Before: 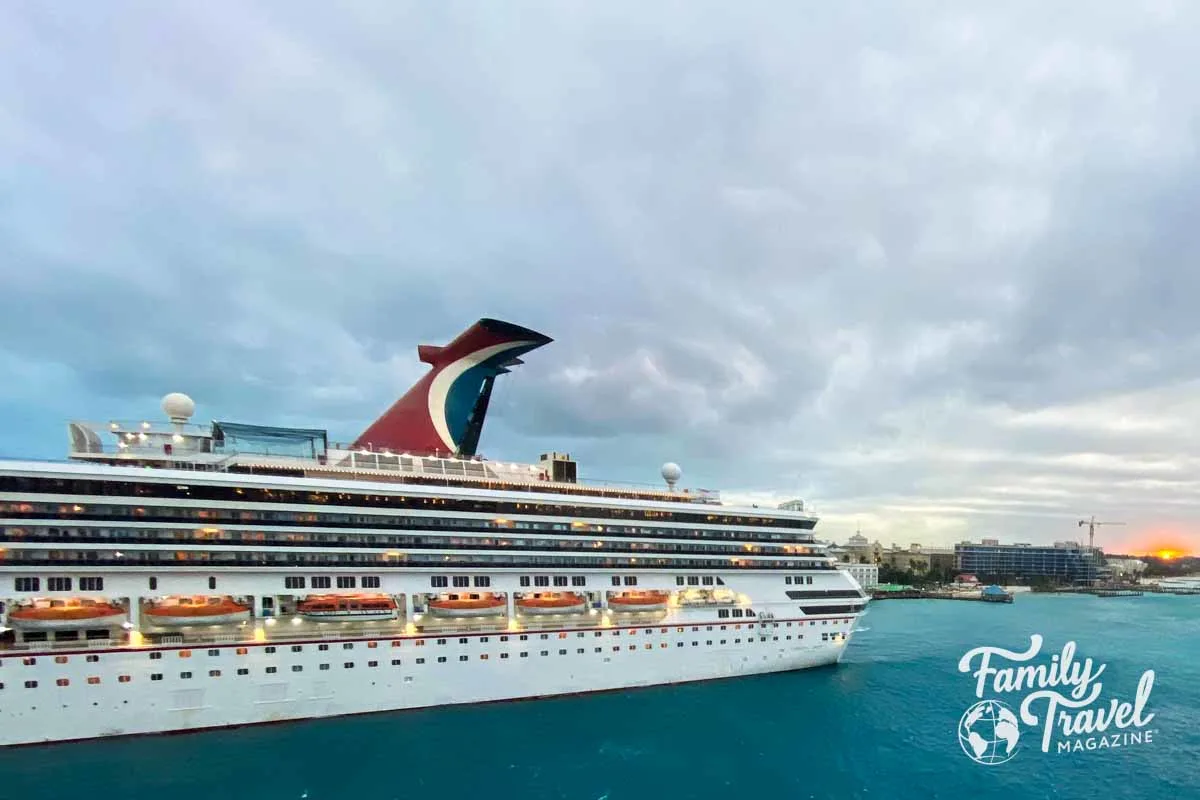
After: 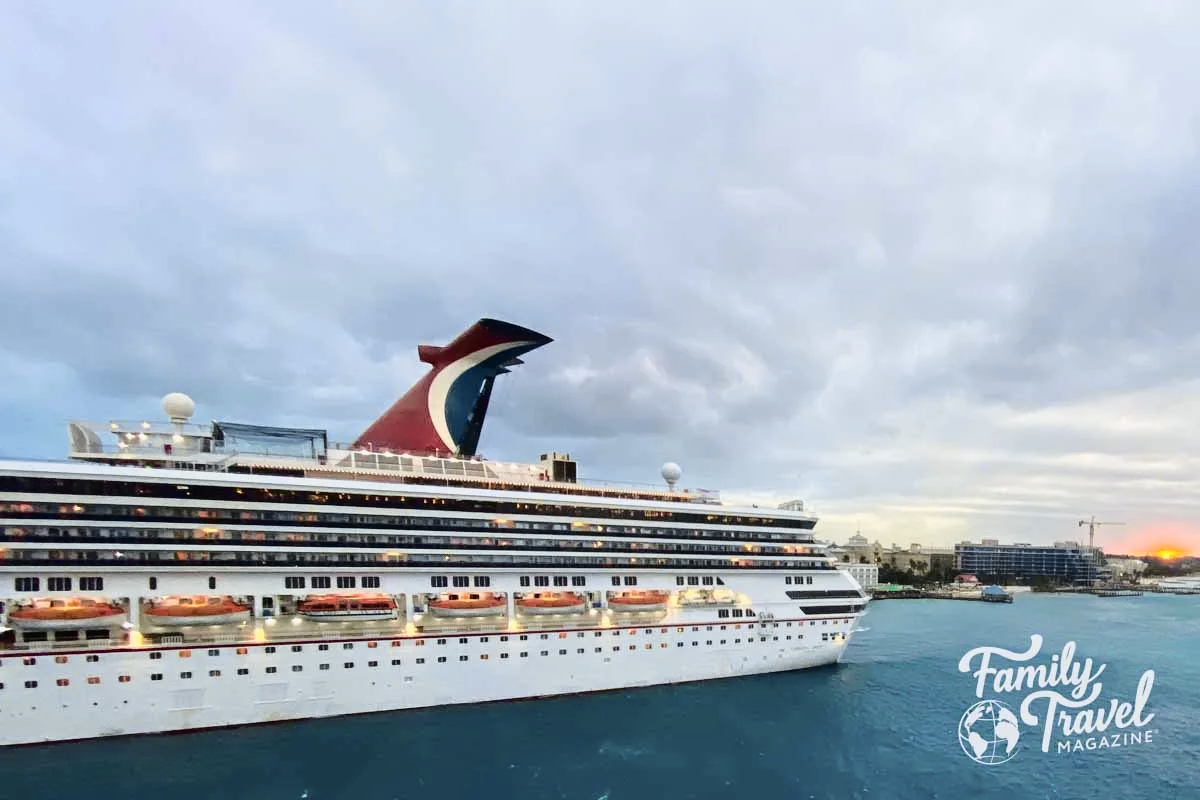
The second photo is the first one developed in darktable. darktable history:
tone curve: curves: ch0 [(0.003, 0.015) (0.104, 0.07) (0.239, 0.201) (0.327, 0.317) (0.401, 0.443) (0.495, 0.55) (0.65, 0.68) (0.832, 0.858) (1, 0.977)]; ch1 [(0, 0) (0.161, 0.092) (0.35, 0.33) (0.379, 0.401) (0.447, 0.476) (0.495, 0.499) (0.515, 0.518) (0.55, 0.557) (0.621, 0.615) (0.718, 0.734) (1, 1)]; ch2 [(0, 0) (0.359, 0.372) (0.437, 0.437) (0.502, 0.501) (0.534, 0.537) (0.599, 0.586) (1, 1)], color space Lab, independent channels, preserve colors none
